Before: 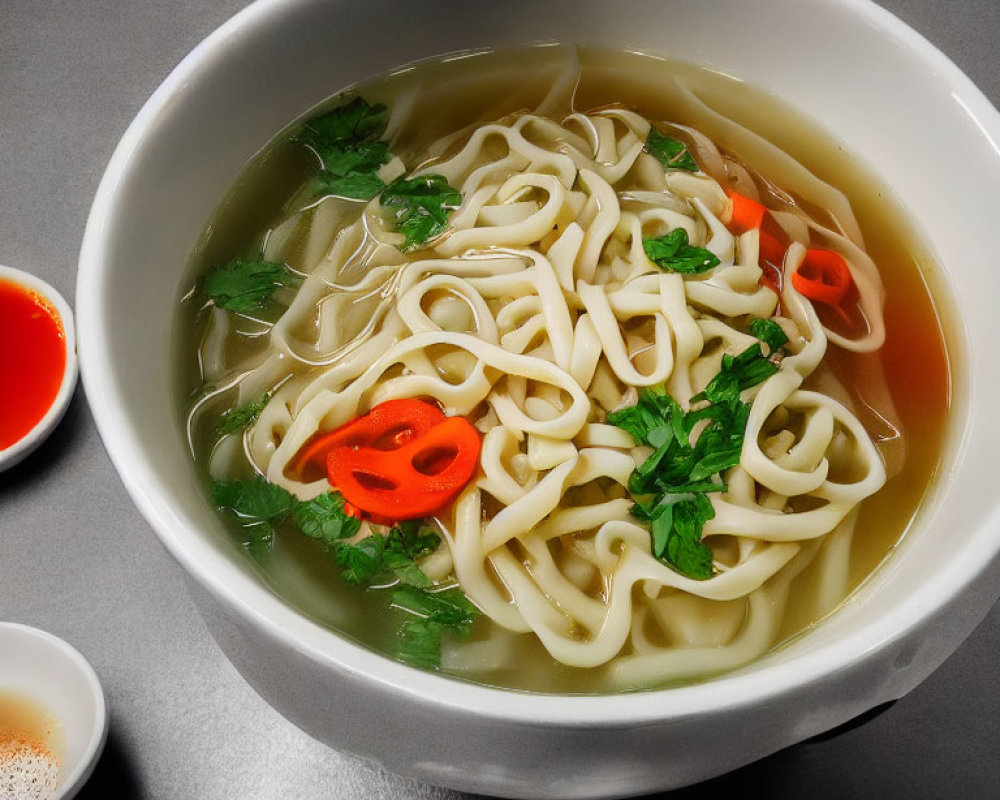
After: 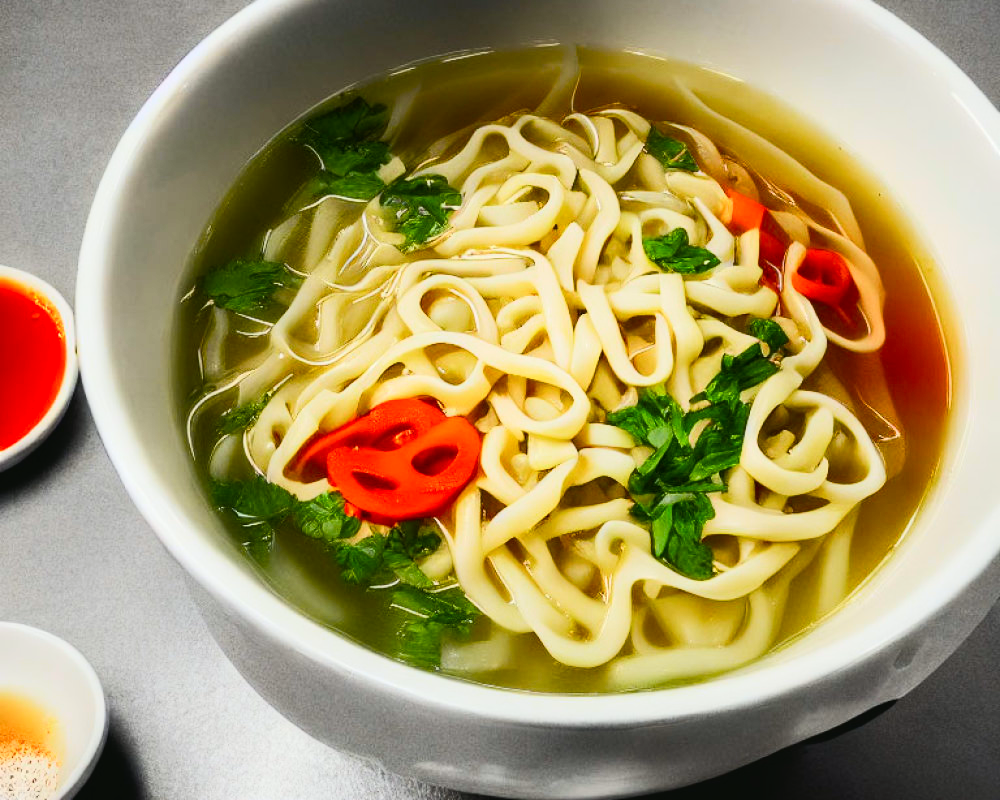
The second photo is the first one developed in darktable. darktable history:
tone curve: curves: ch0 [(0, 0.03) (0.037, 0.045) (0.123, 0.123) (0.19, 0.186) (0.277, 0.279) (0.474, 0.517) (0.584, 0.664) (0.678, 0.777) (0.875, 0.92) (1, 0.965)]; ch1 [(0, 0) (0.243, 0.245) (0.402, 0.41) (0.493, 0.487) (0.508, 0.503) (0.531, 0.532) (0.551, 0.556) (0.637, 0.671) (0.694, 0.732) (1, 1)]; ch2 [(0, 0) (0.249, 0.216) (0.356, 0.329) (0.424, 0.442) (0.476, 0.477) (0.498, 0.503) (0.517, 0.524) (0.532, 0.547) (0.562, 0.576) (0.614, 0.644) (0.706, 0.748) (0.808, 0.809) (0.991, 0.968)], color space Lab, independent channels, preserve colors none
color balance rgb: perceptual saturation grading › global saturation 24.94%, perceptual brilliance grading › highlights 6.654%, perceptual brilliance grading › mid-tones 18.035%, perceptual brilliance grading › shadows -5.216%
